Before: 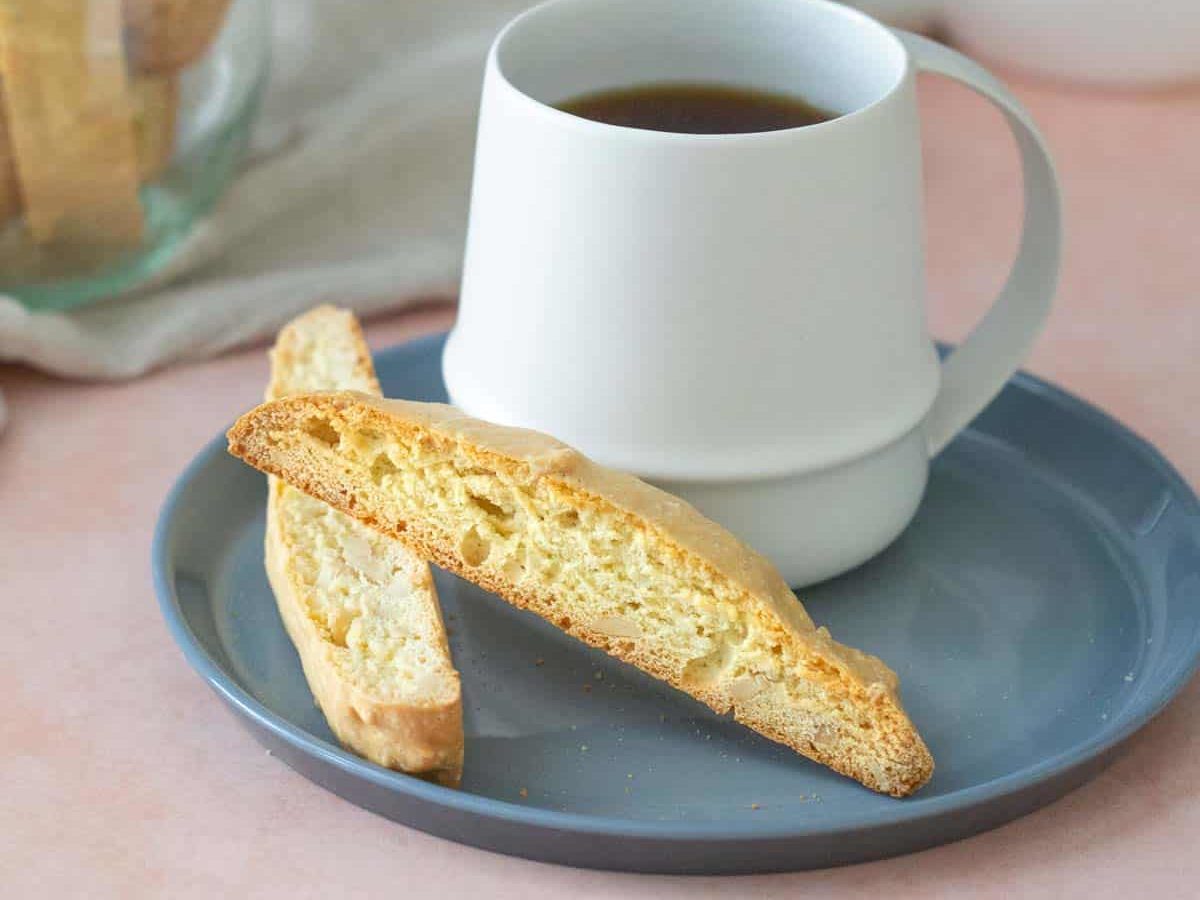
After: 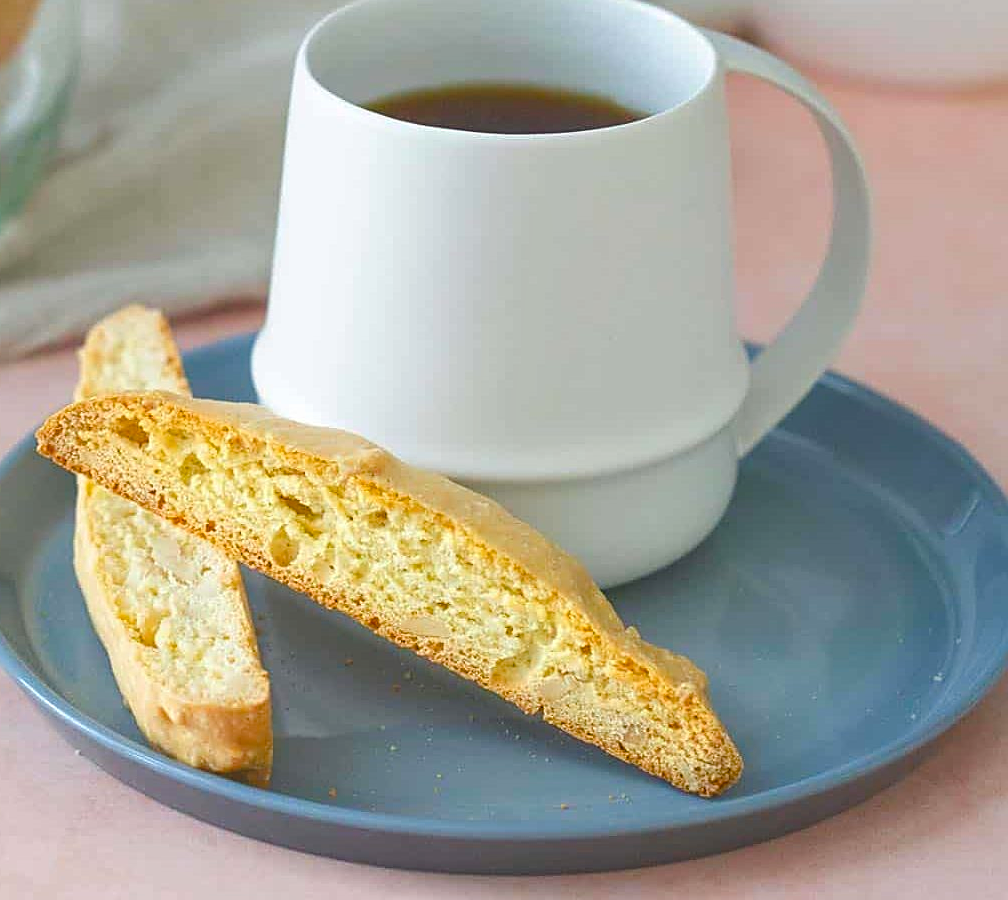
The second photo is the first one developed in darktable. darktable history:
color balance rgb: power › hue 72.64°, global offset › luminance -0.874%, perceptual saturation grading › global saturation 20%, perceptual saturation grading › highlights -14.292%, perceptual saturation grading › shadows 49.471%, global vibrance 20%
crop: left 15.976%
exposure: black level correction -0.03, compensate highlight preservation false
tone equalizer: on, module defaults
sharpen: amount 0.575
